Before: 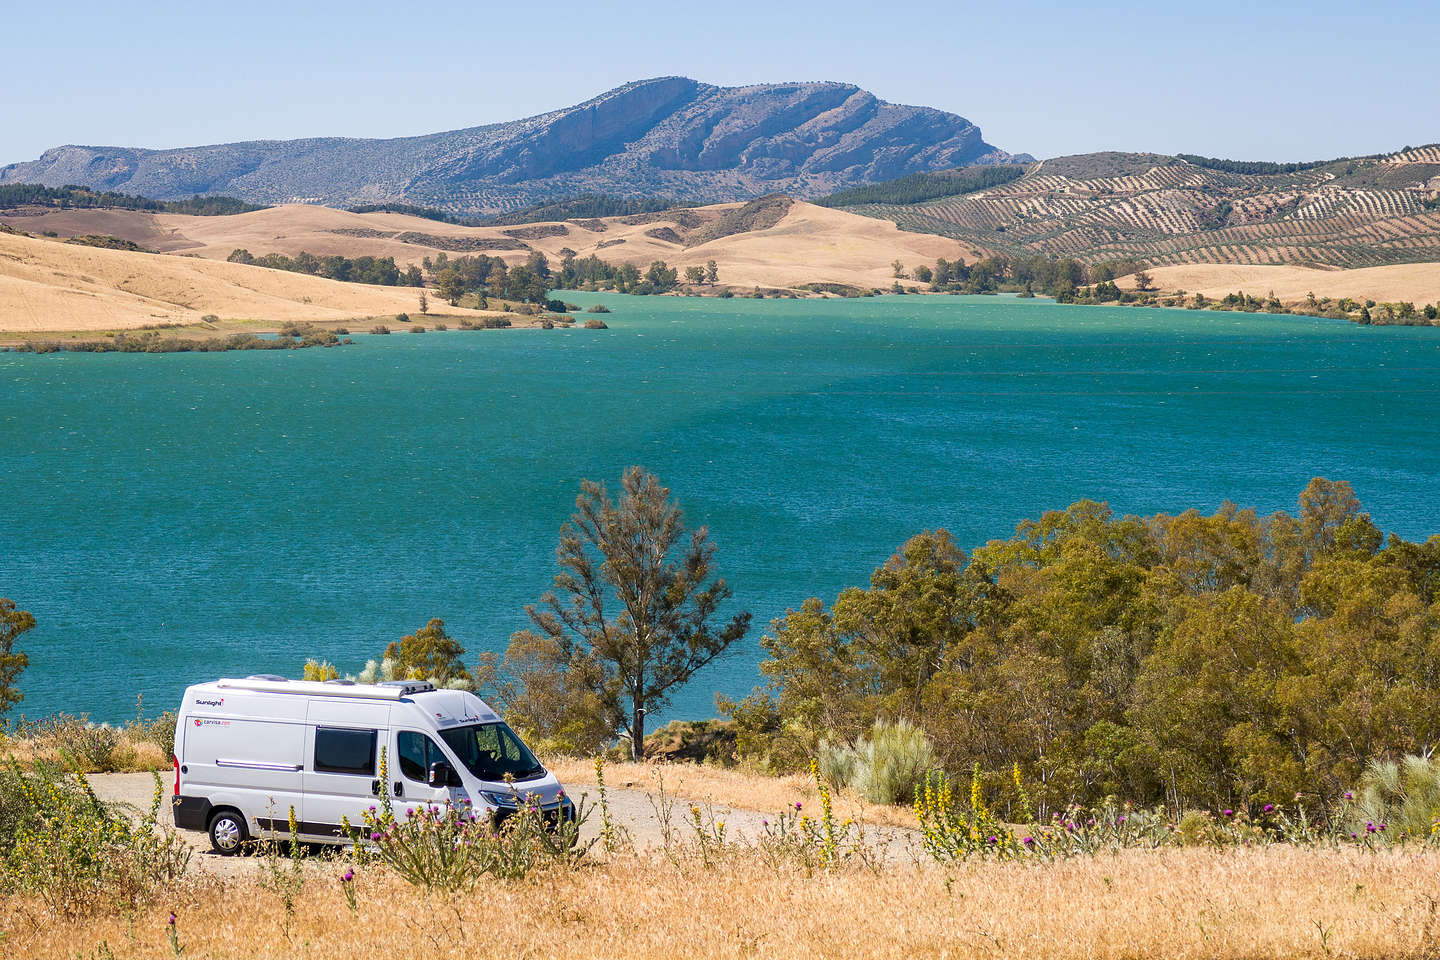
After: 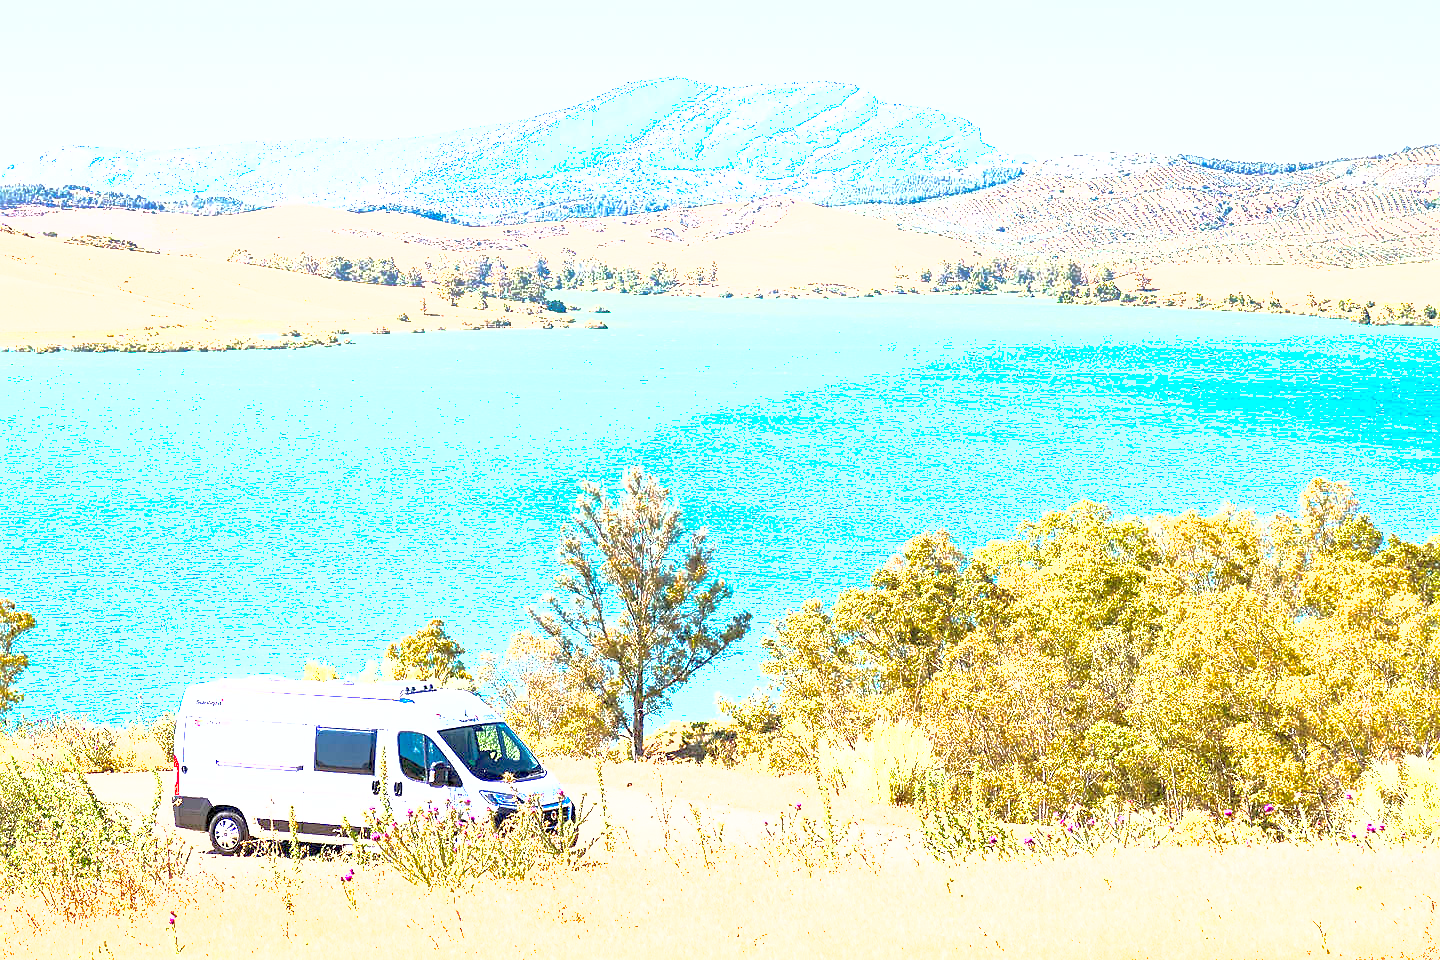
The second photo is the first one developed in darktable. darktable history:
exposure: exposure 3.072 EV, compensate exposure bias true, compensate highlight preservation false
sharpen: radius 1.61, amount 0.373, threshold 1.222
shadows and highlights: on, module defaults
